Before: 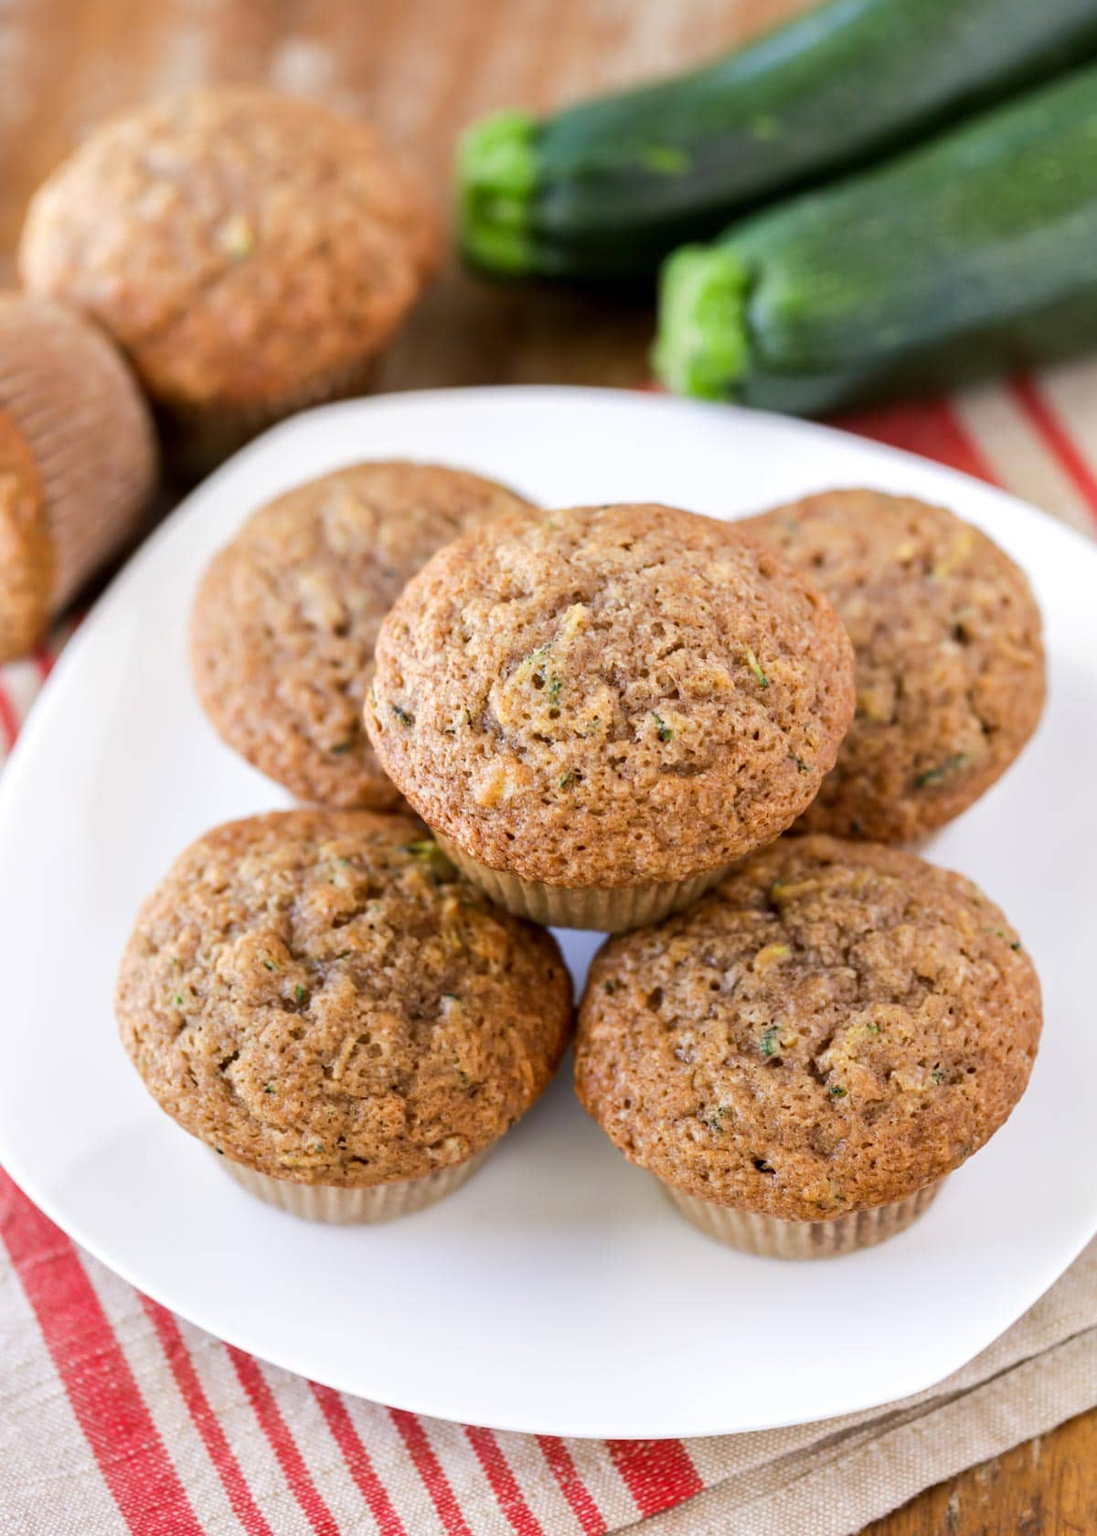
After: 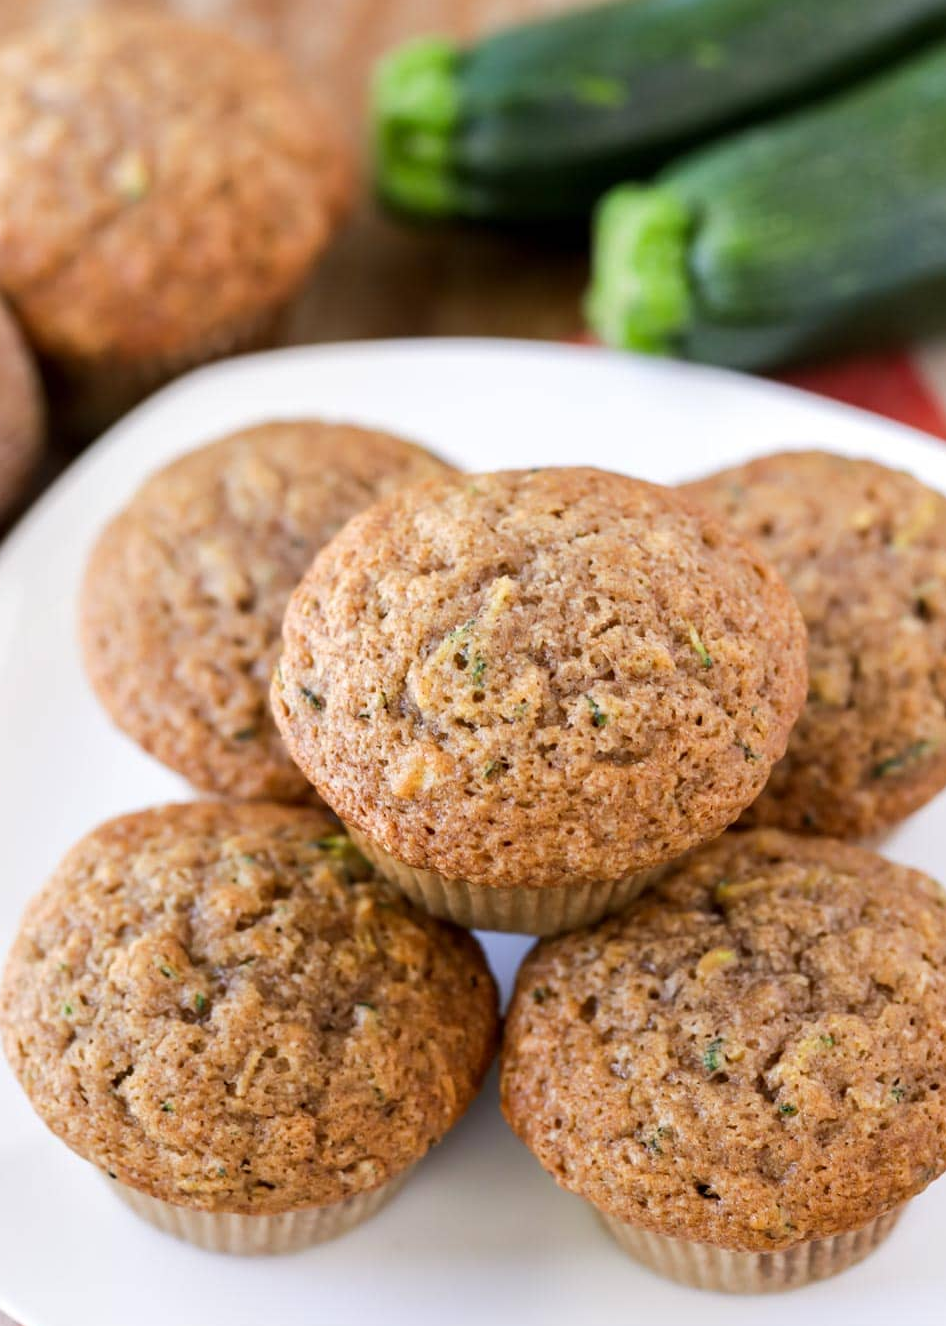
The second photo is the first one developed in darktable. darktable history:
crop and rotate: left 10.684%, top 5.001%, right 10.425%, bottom 16.024%
